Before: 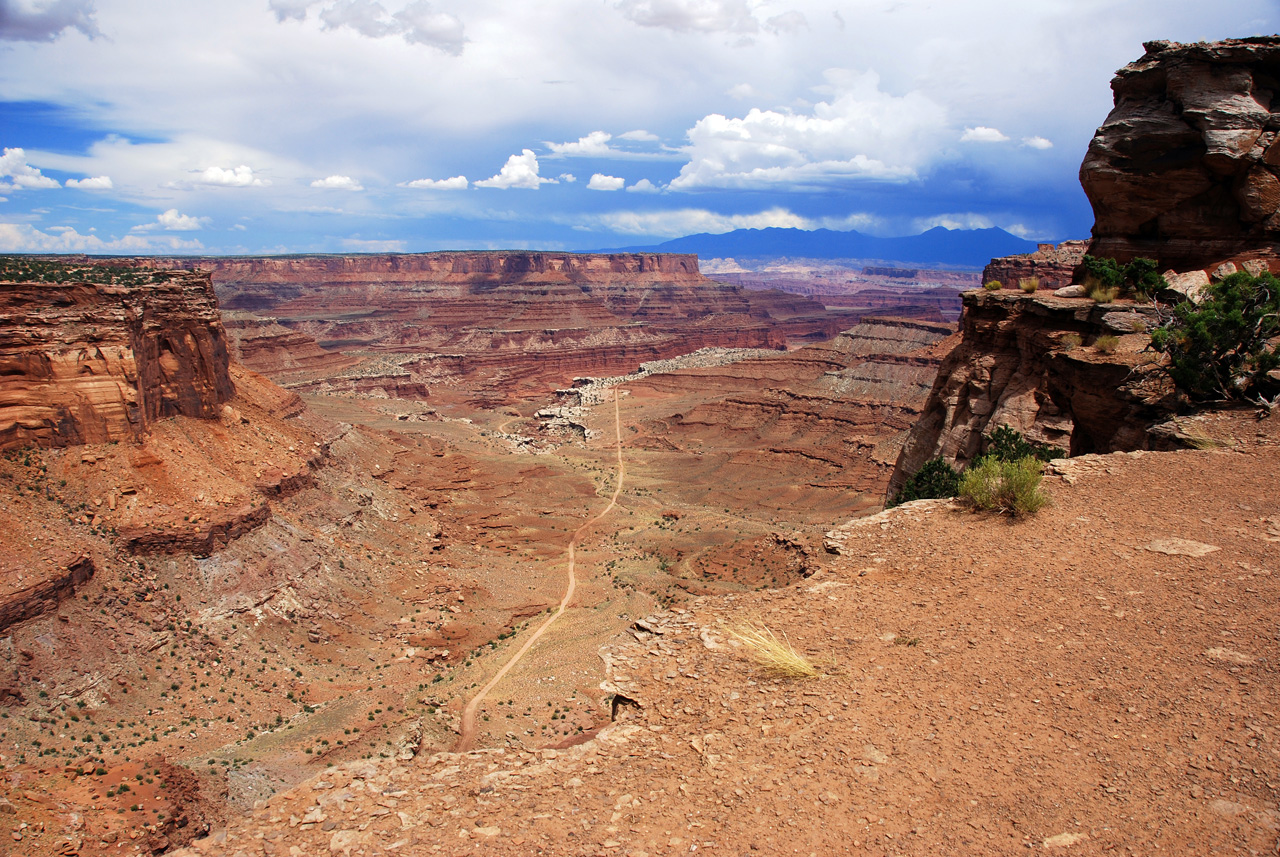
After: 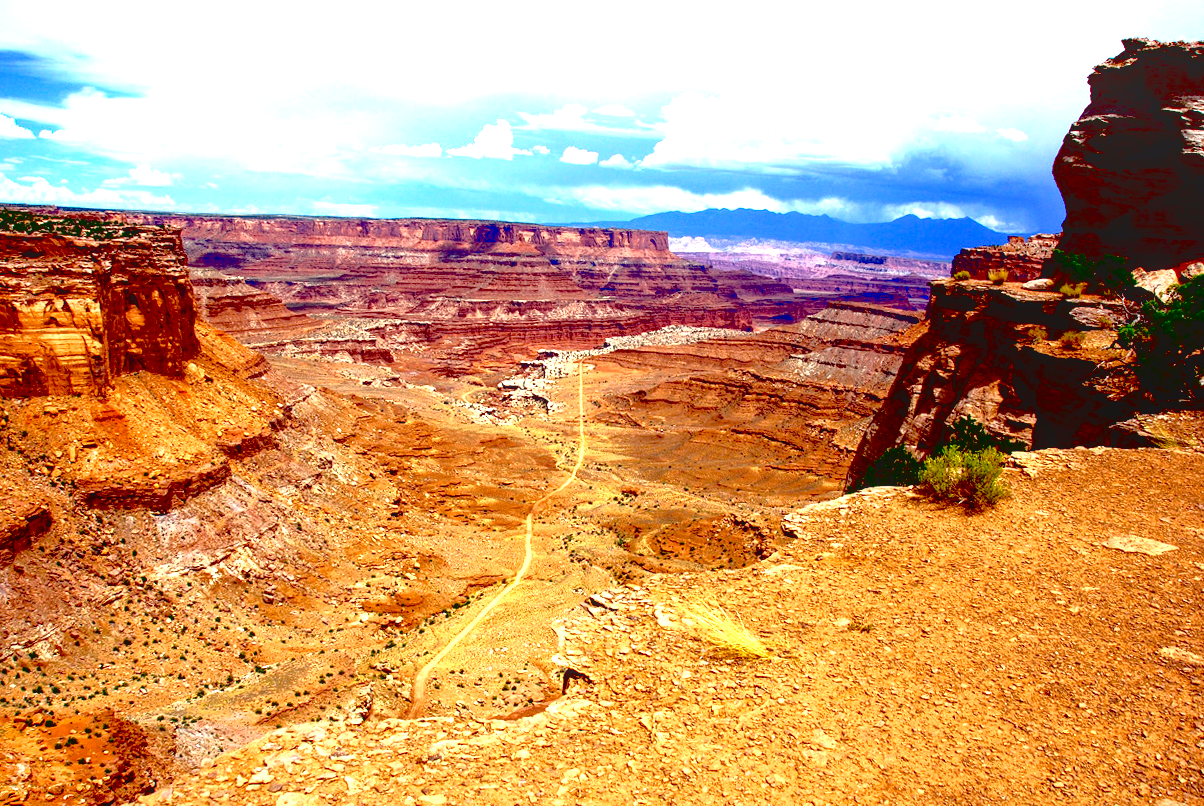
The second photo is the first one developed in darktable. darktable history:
crop and rotate: angle -2.44°
exposure: black level correction 0.049, exposure 0.012 EV, compensate exposure bias true, compensate highlight preservation false
tone curve: curves: ch0 [(0, 0.013) (0.117, 0.081) (0.257, 0.259) (0.408, 0.45) (0.611, 0.64) (0.81, 0.857) (1, 1)]; ch1 [(0, 0) (0.287, 0.198) (0.501, 0.506) (0.56, 0.584) (0.715, 0.741) (0.976, 0.992)]; ch2 [(0, 0) (0.369, 0.362) (0.5, 0.5) (0.537, 0.547) (0.59, 0.603) (0.681, 0.754) (1, 1)], color space Lab, independent channels, preserve colors none
tone equalizer: -8 EV 0 EV, -7 EV -0.003 EV, -6 EV 0.001 EV, -5 EV -0.068 EV, -4 EV -0.138 EV, -3 EV -0.142 EV, -2 EV 0.268 EV, -1 EV 0.712 EV, +0 EV 0.494 EV, edges refinement/feathering 500, mask exposure compensation -1.57 EV, preserve details no
local contrast: detail 110%
levels: mode automatic
shadows and highlights: shadows 25.09, highlights -26.2
